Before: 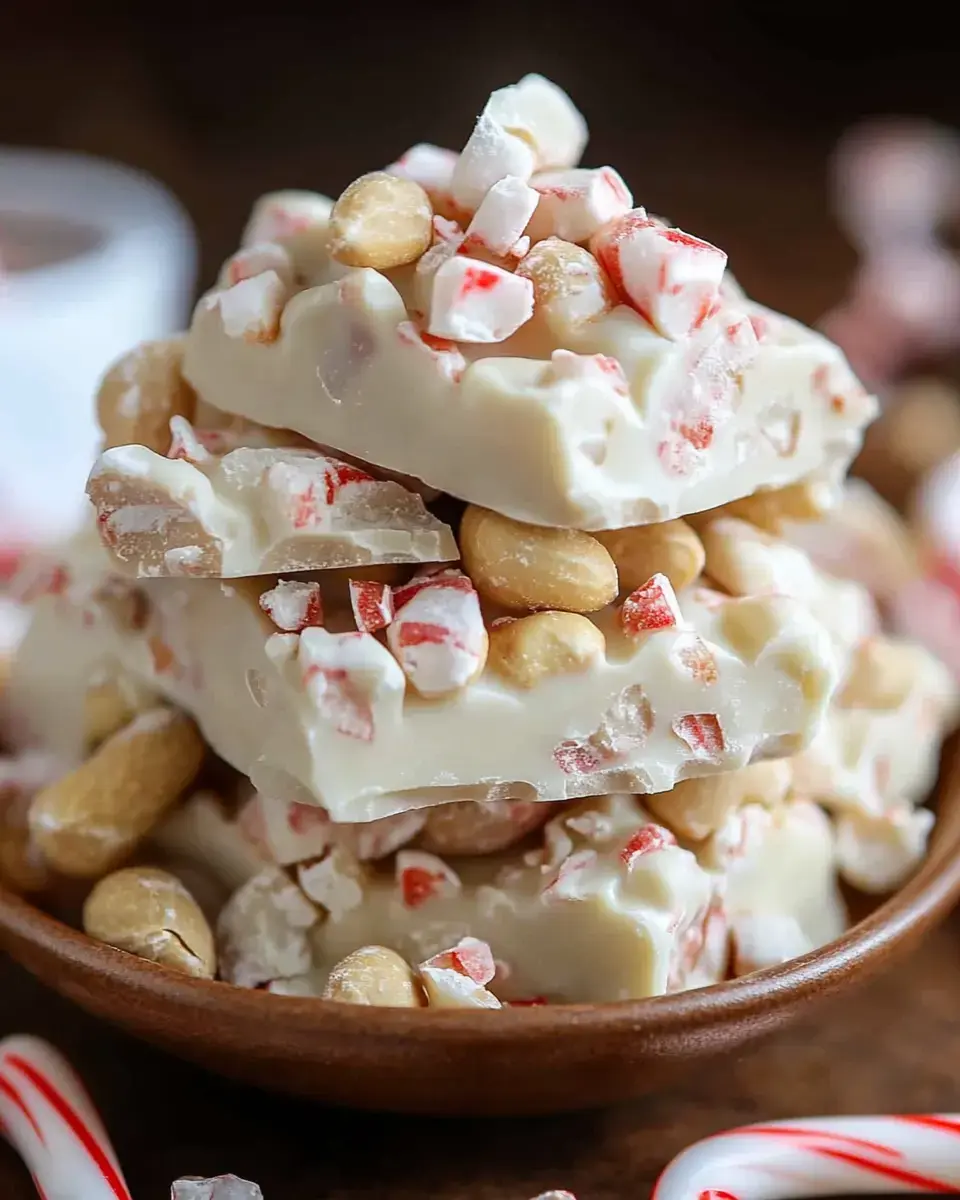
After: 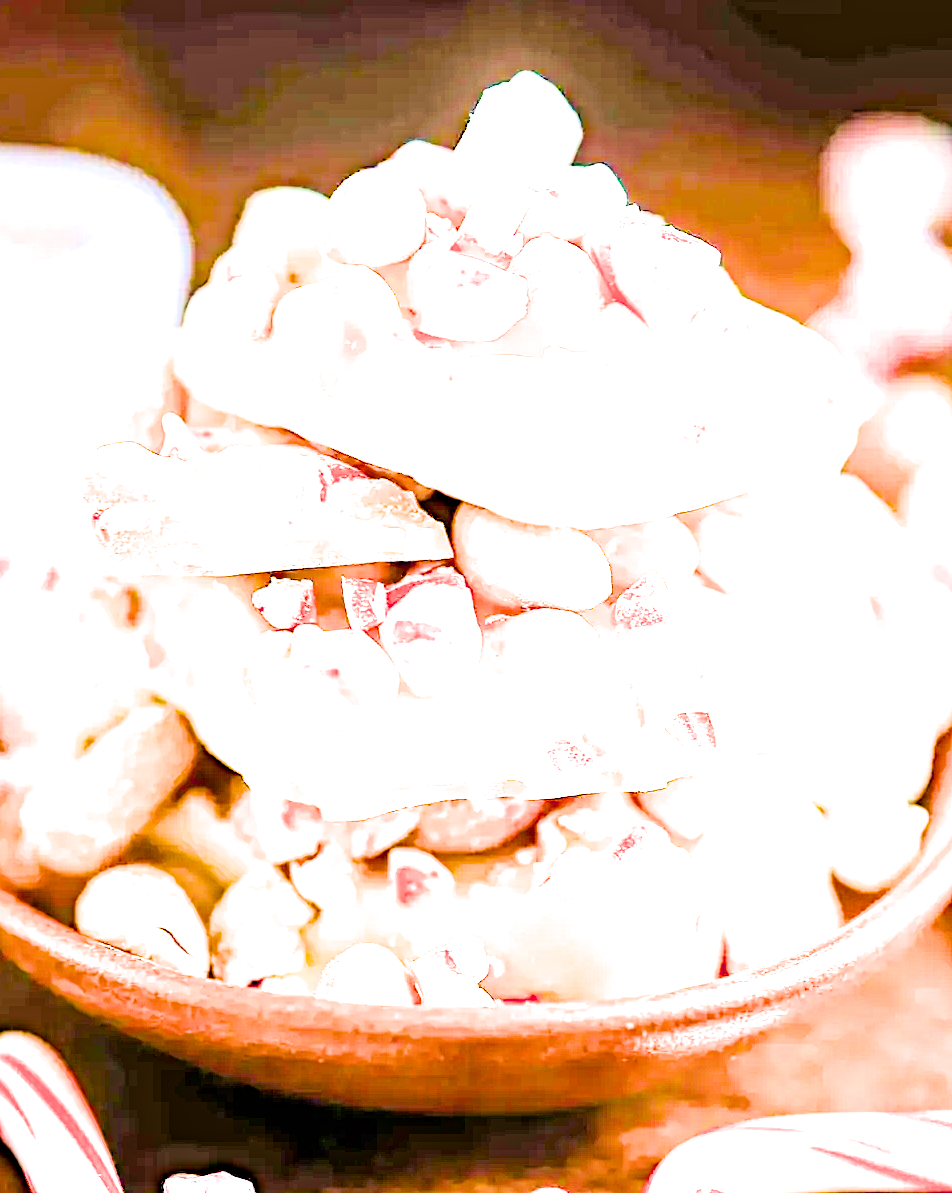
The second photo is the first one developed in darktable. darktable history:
color balance rgb: perceptual saturation grading › global saturation 30.688%, perceptual brilliance grading › global brilliance 3.2%, global vibrance 44.476%
filmic rgb: black relative exposure -5.09 EV, white relative exposure 3.98 EV, hardness 2.9, contrast 1.097, highlights saturation mix -19.57%, iterations of high-quality reconstruction 0
crop and rotate: left 0.751%, top 0.236%, bottom 0.302%
contrast equalizer: y [[0.506, 0.531, 0.562, 0.606, 0.638, 0.669], [0.5 ×6], [0.5 ×6], [0 ×6], [0 ×6]]
exposure: black level correction 0, exposure 4.102 EV, compensate highlight preservation false
haze removal: compatibility mode true, adaptive false
